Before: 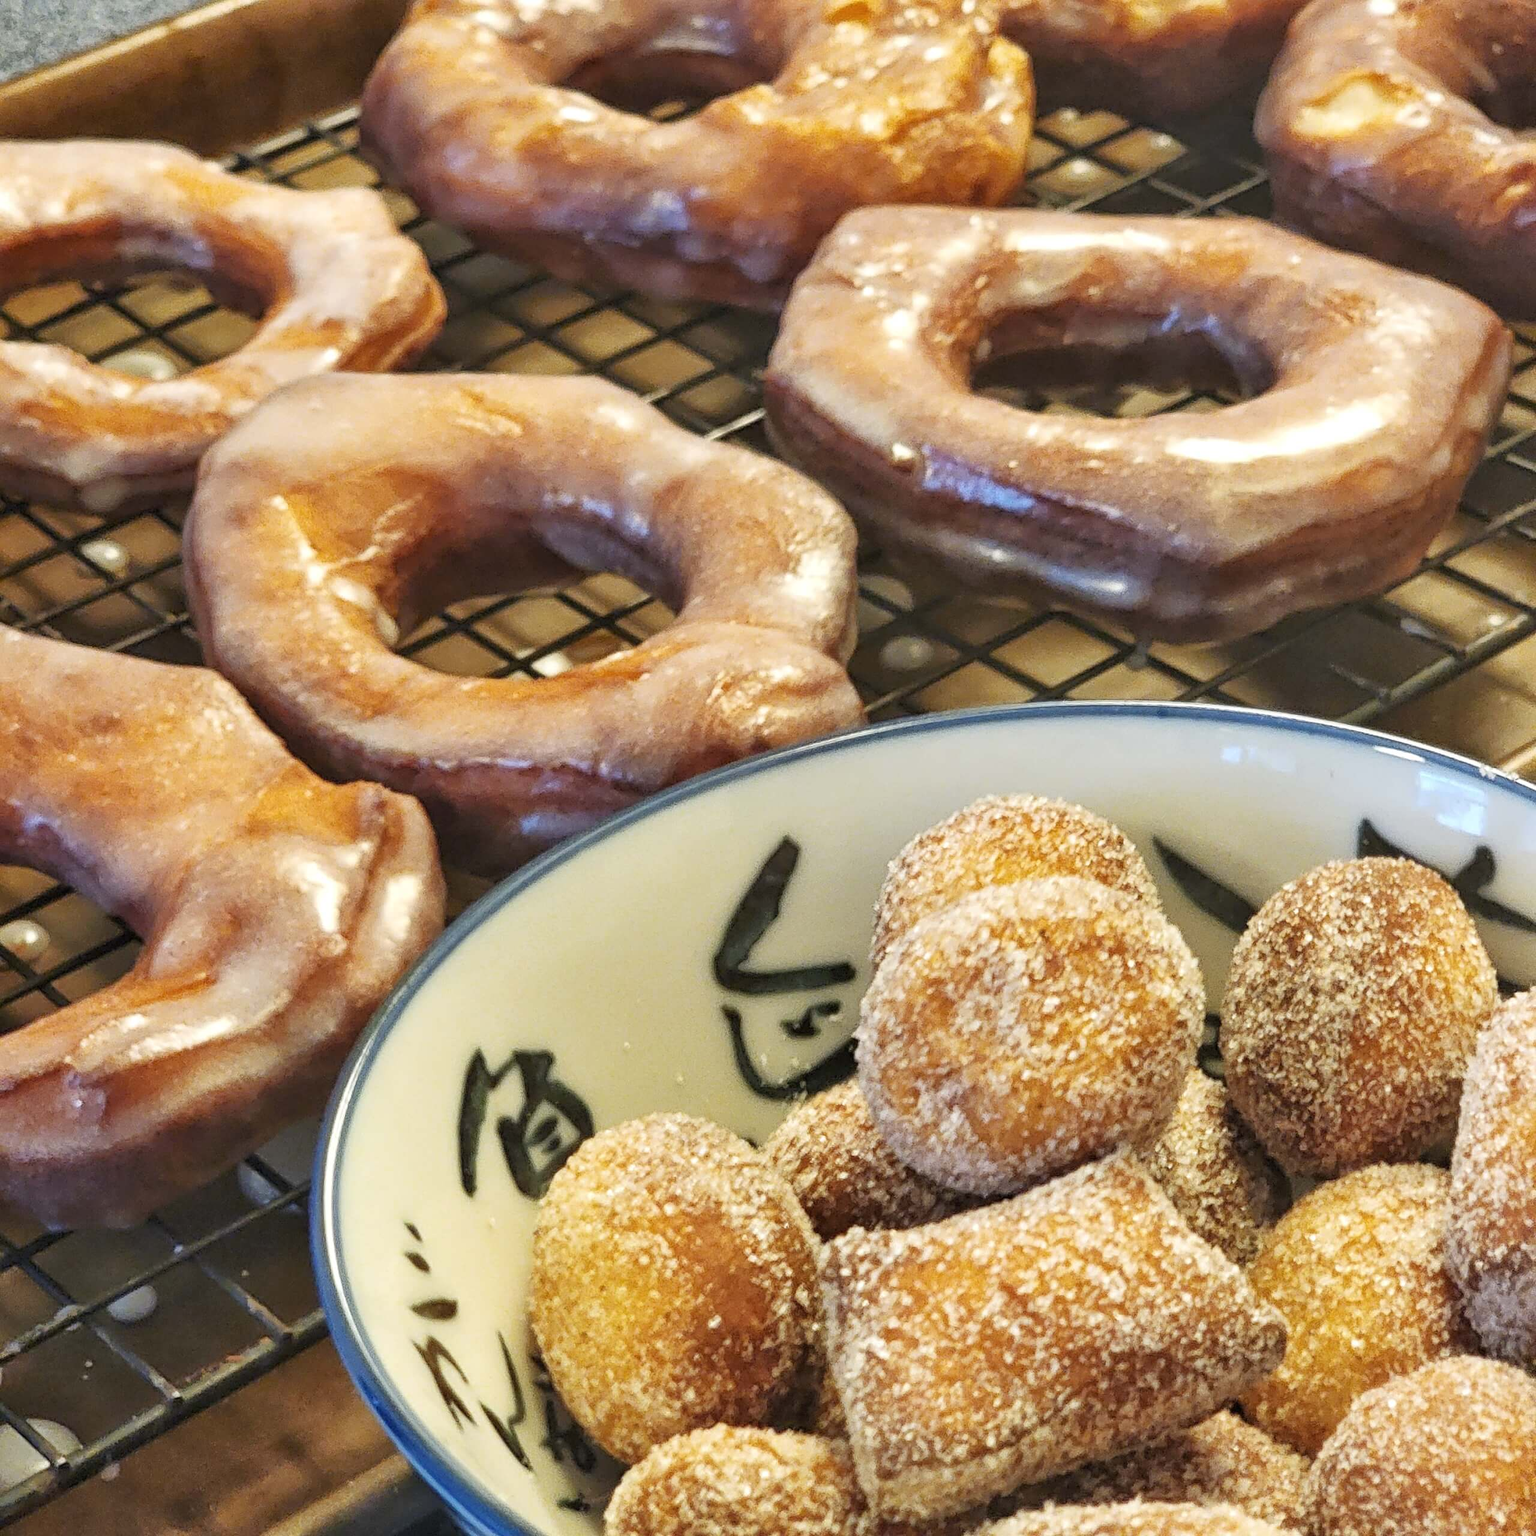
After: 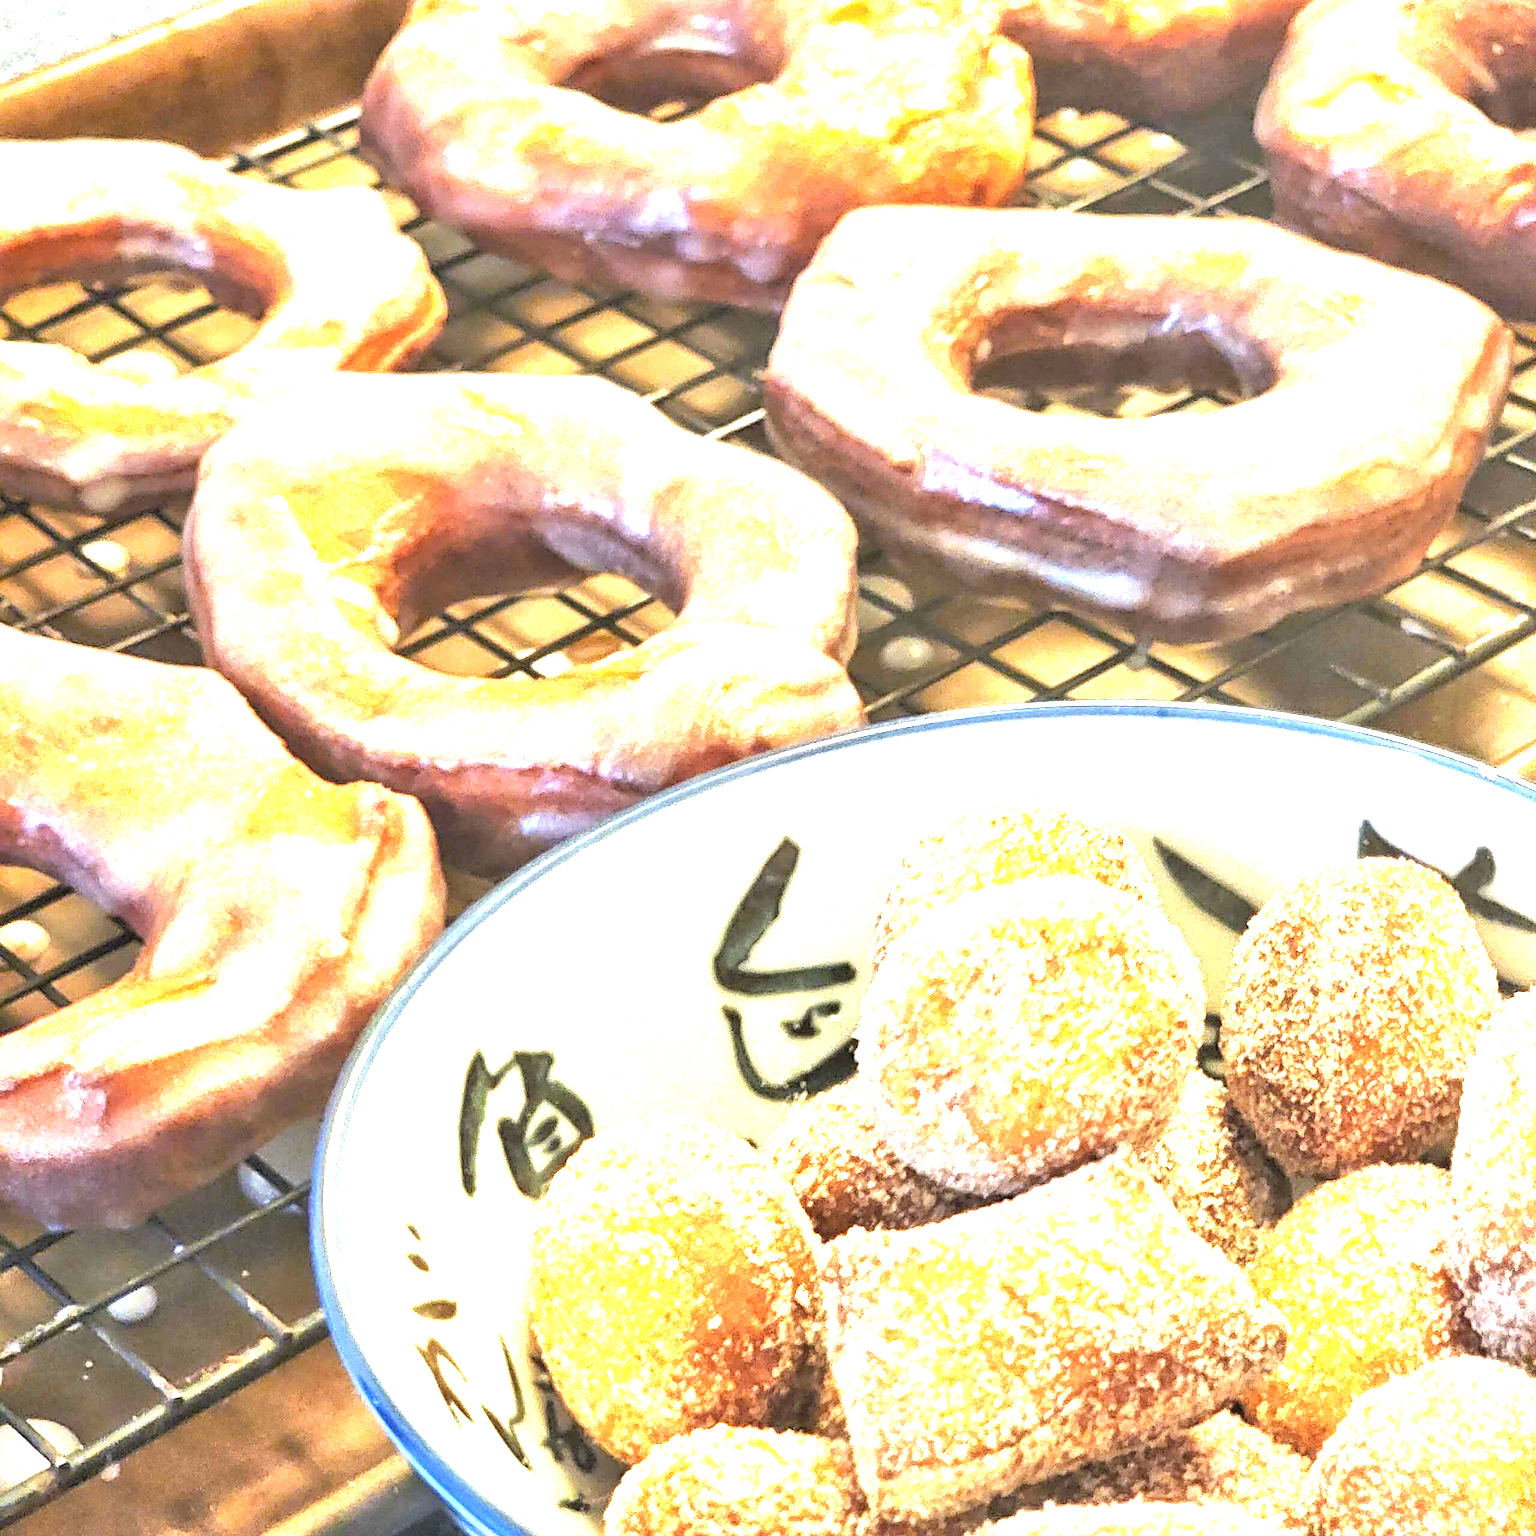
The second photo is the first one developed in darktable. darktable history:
exposure: black level correction 0, exposure 2.148 EV, compensate highlight preservation false
